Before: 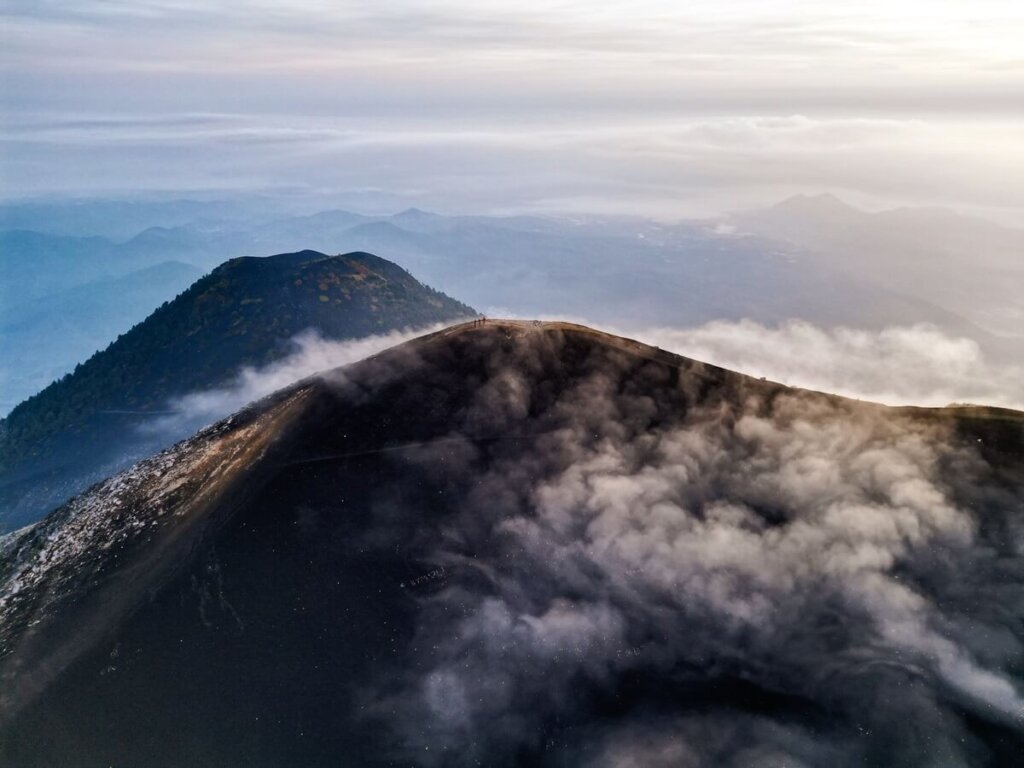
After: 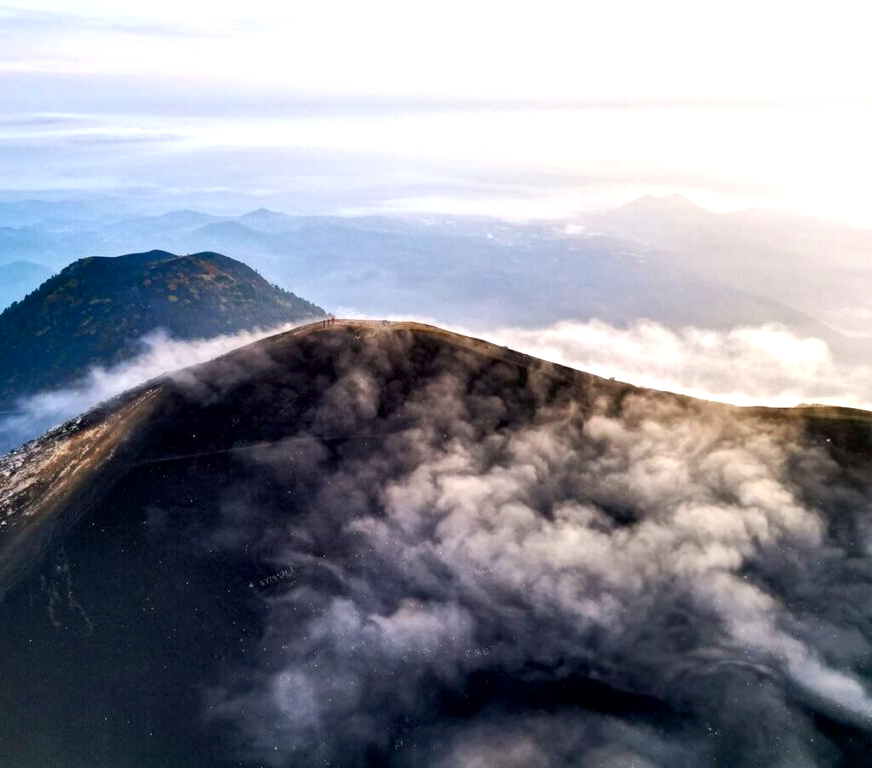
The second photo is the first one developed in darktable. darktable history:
crop and rotate: left 14.788%
contrast brightness saturation: saturation 0.124
local contrast: mode bilateral grid, contrast 19, coarseness 51, detail 119%, midtone range 0.2
exposure: black level correction 0.001, exposure 0.676 EV, compensate highlight preservation false
